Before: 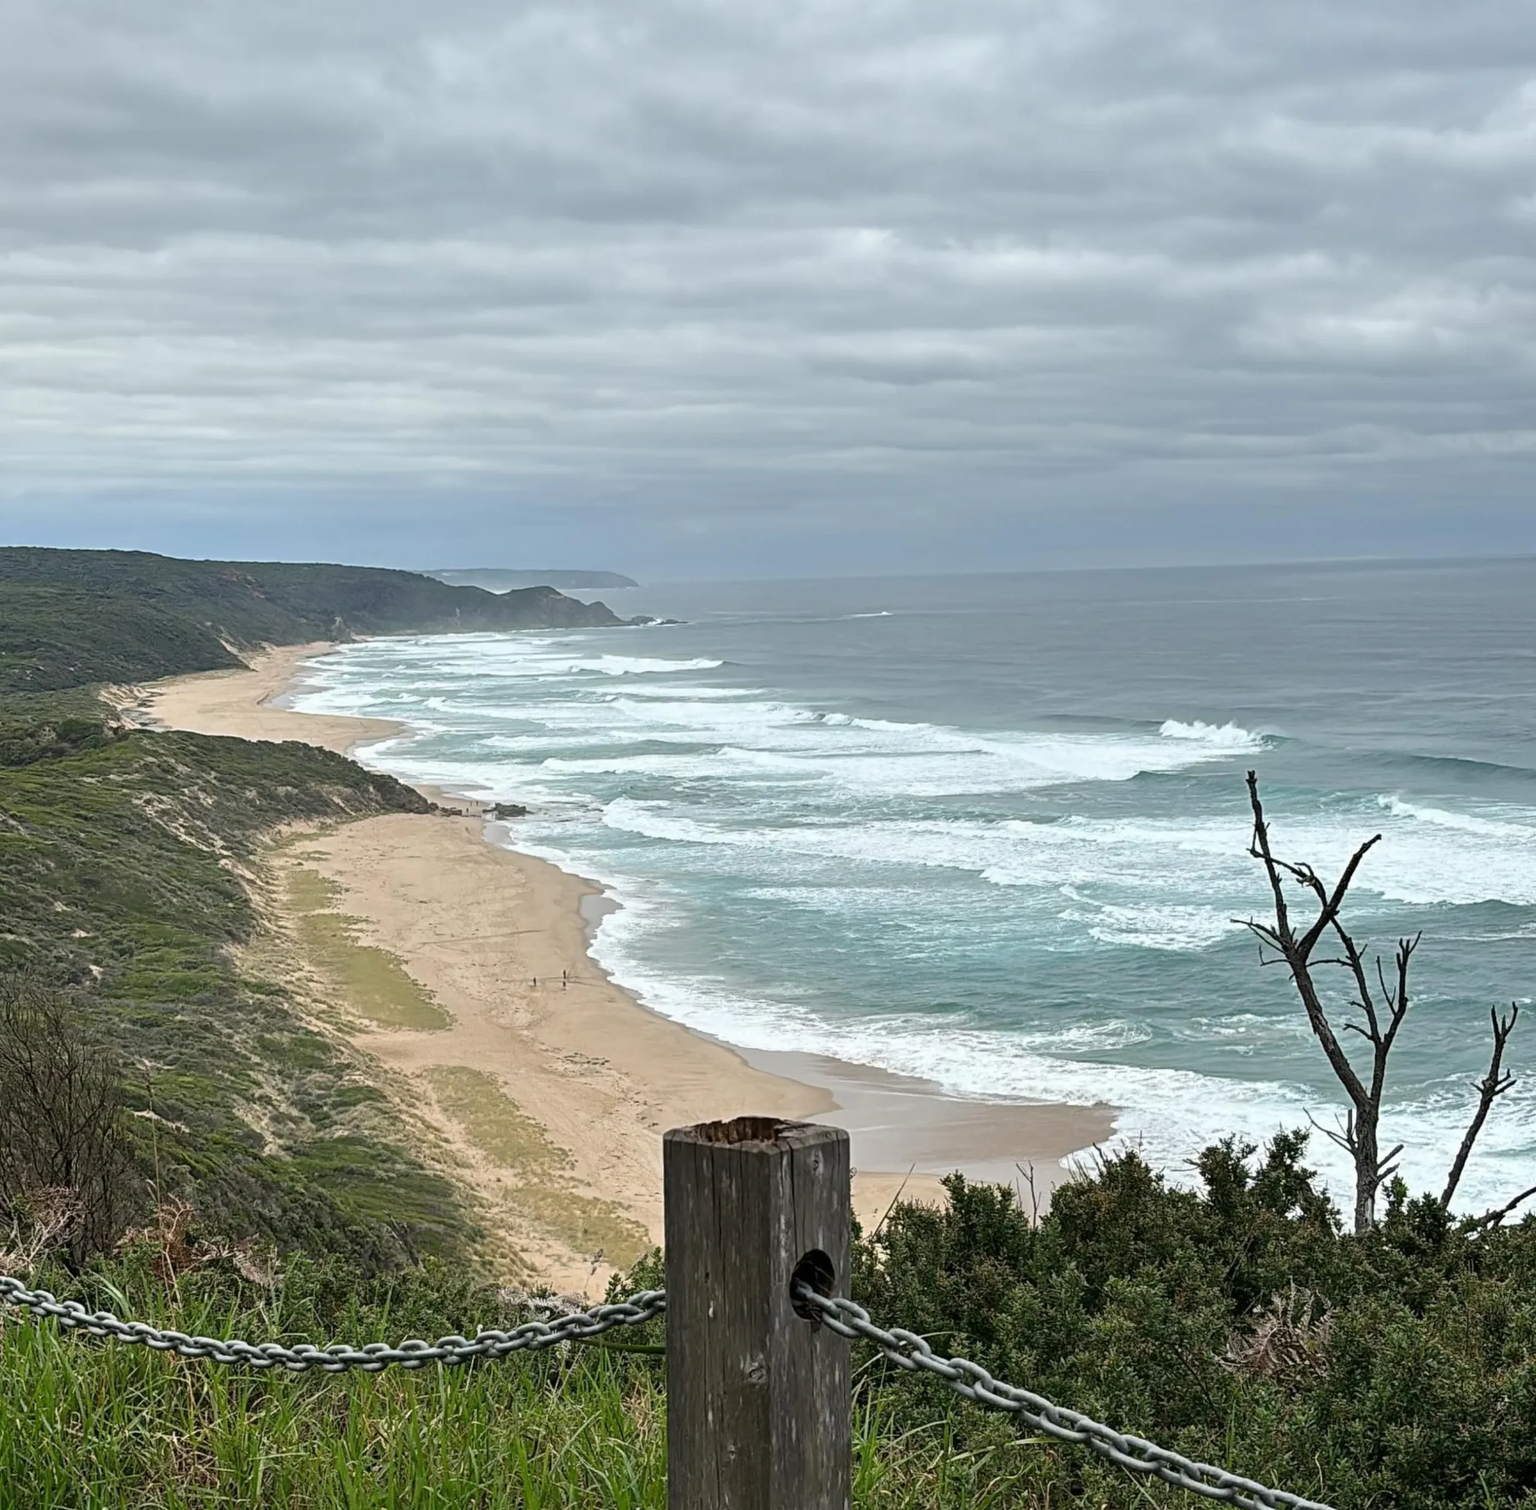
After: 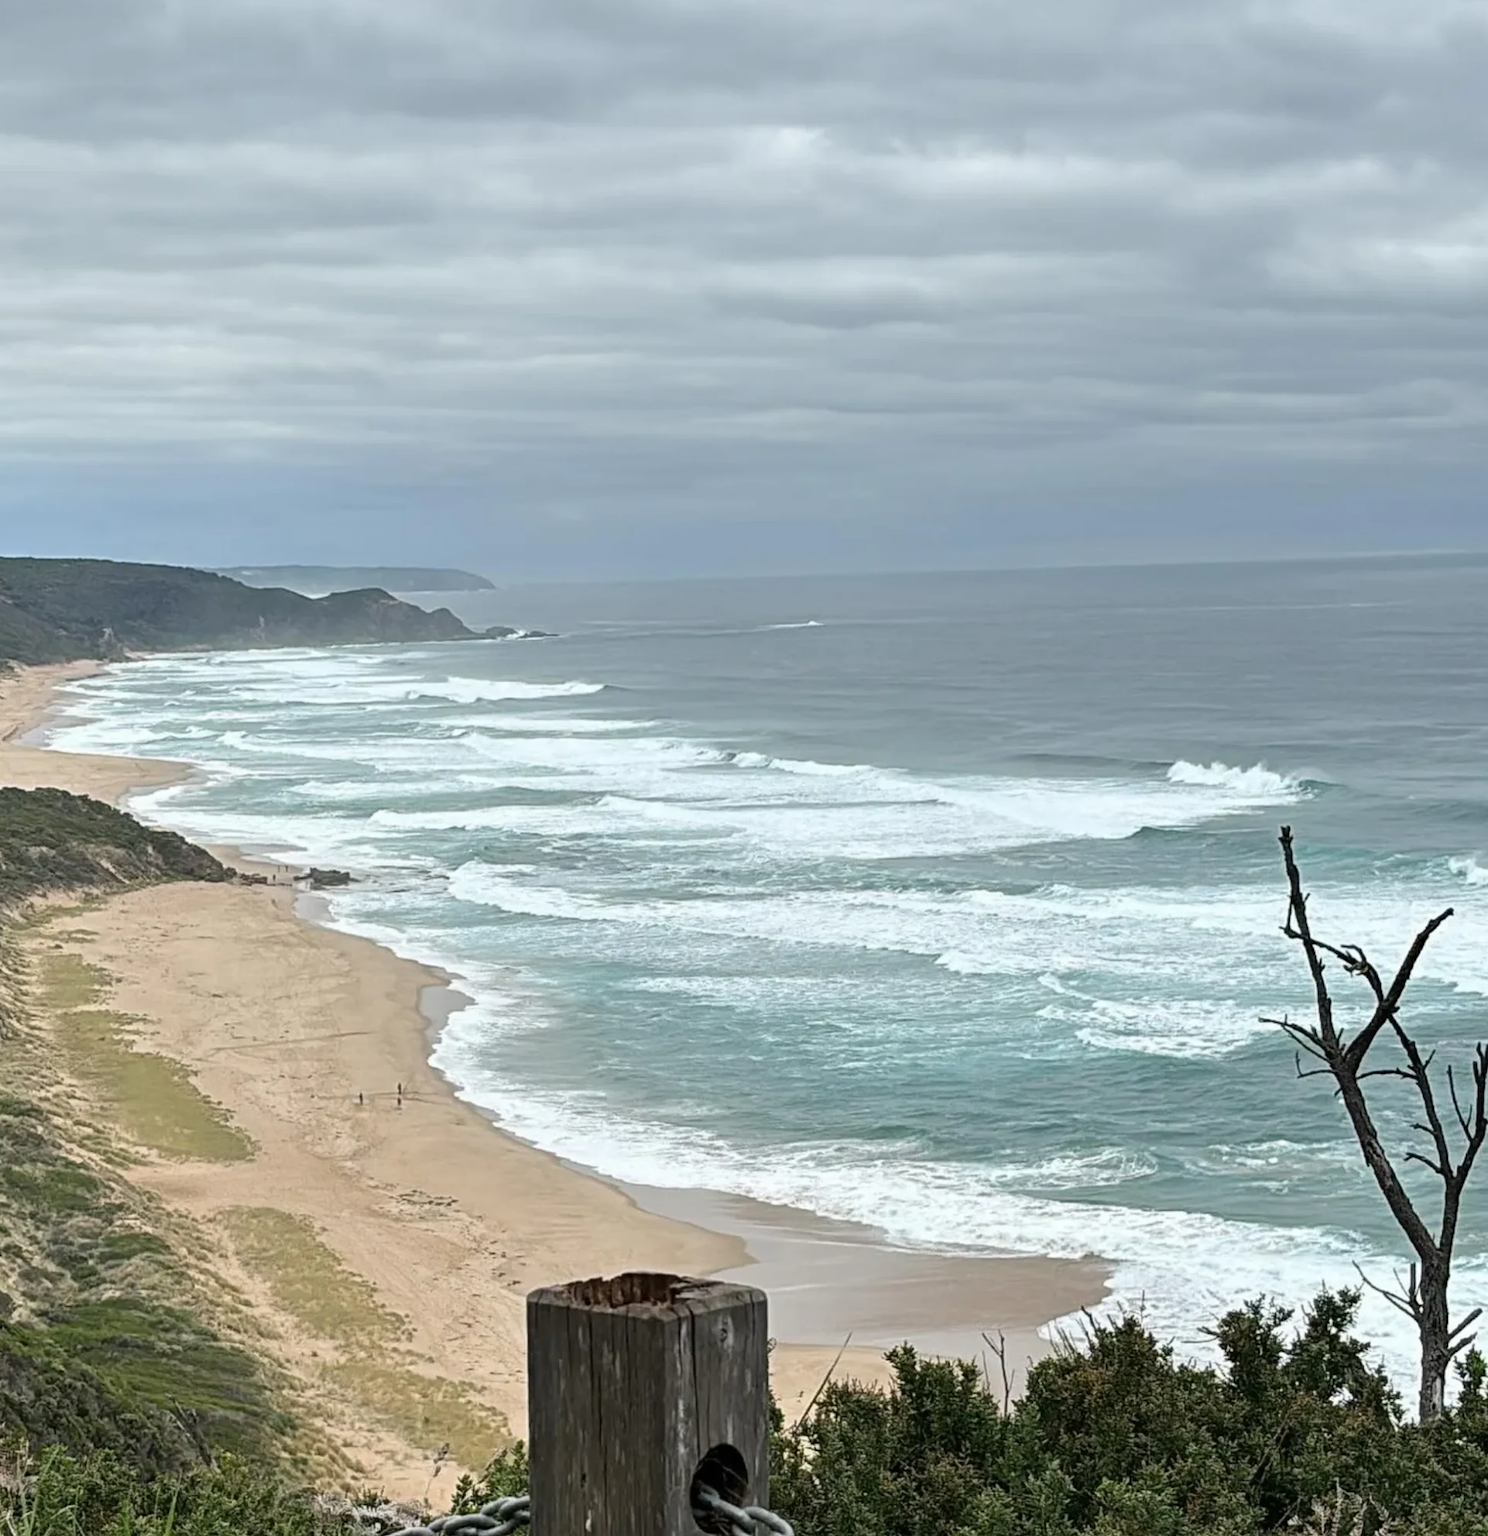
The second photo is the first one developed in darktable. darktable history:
crop: left 16.637%, top 8.637%, right 8.261%, bottom 12.5%
